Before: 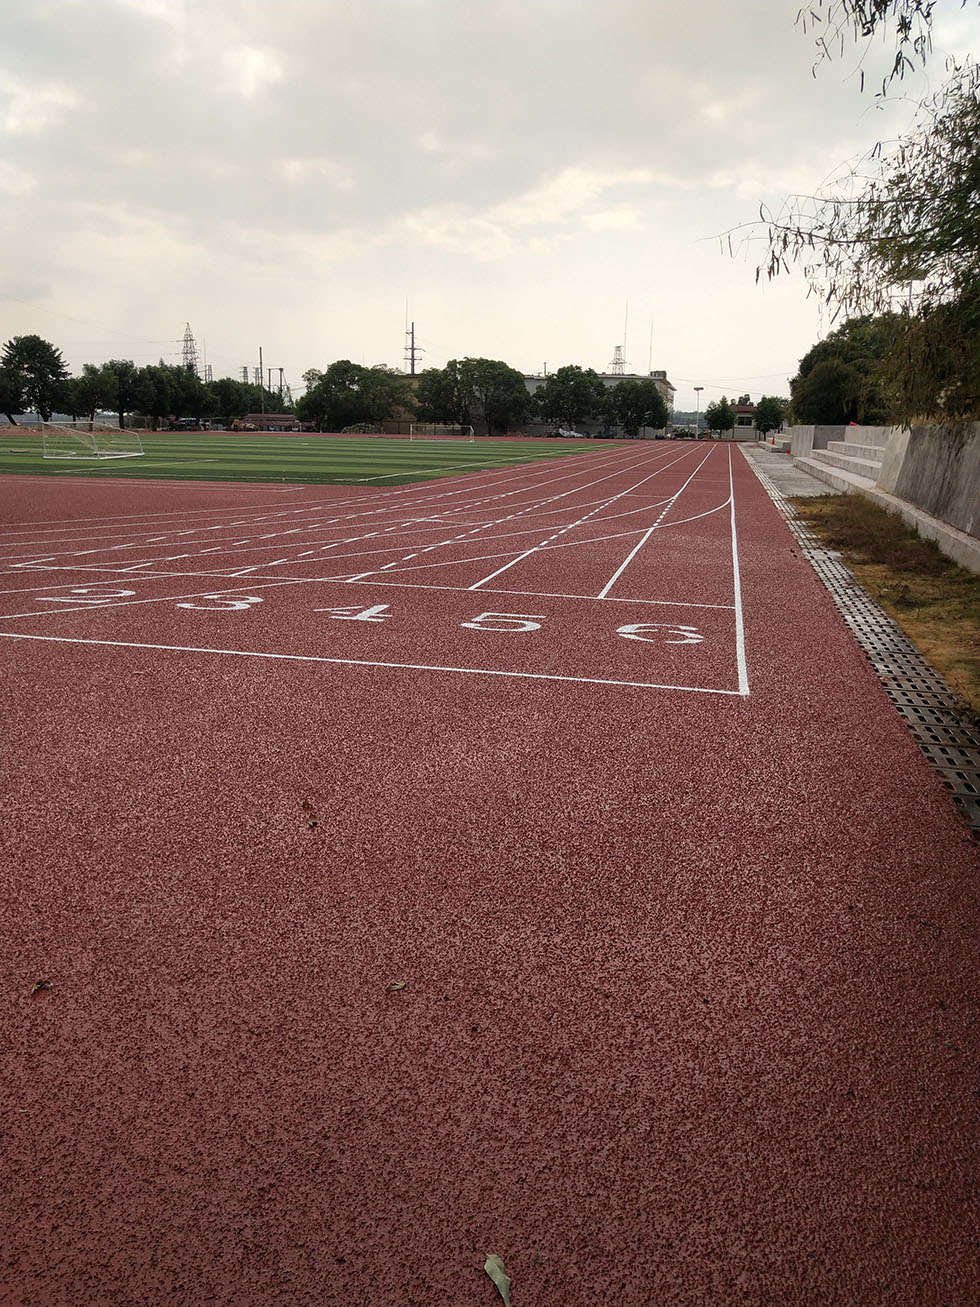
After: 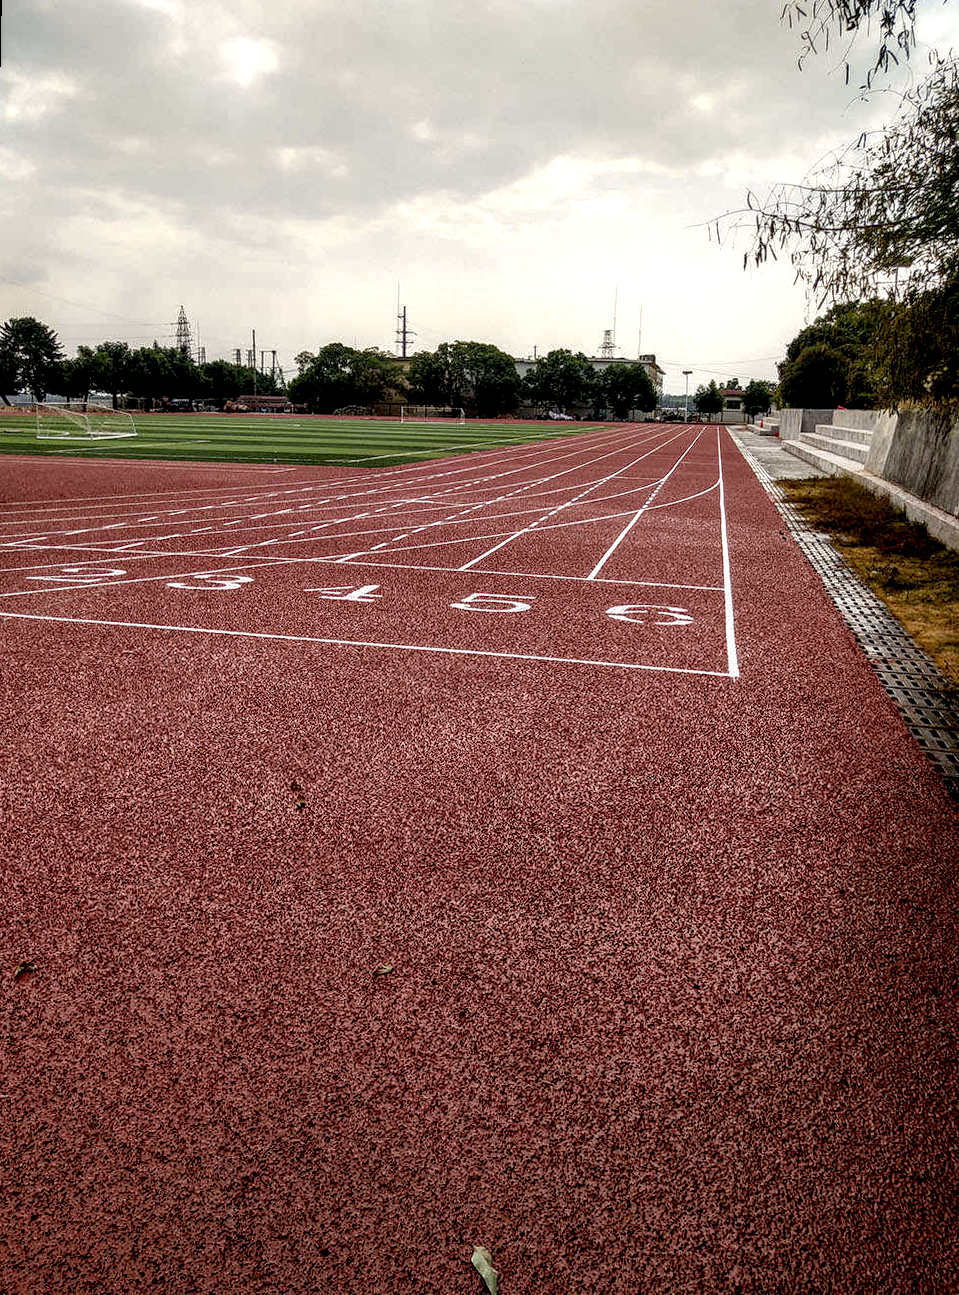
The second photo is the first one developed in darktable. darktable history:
local contrast: highlights 19%, detail 186%
exposure: black level correction 0.009, exposure 0.119 EV, compensate highlight preservation false
rotate and perspective: rotation 0.226°, lens shift (vertical) -0.042, crop left 0.023, crop right 0.982, crop top 0.006, crop bottom 0.994
color balance rgb: perceptual saturation grading › global saturation 20%, perceptual saturation grading › highlights -25%, perceptual saturation grading › shadows 25%
